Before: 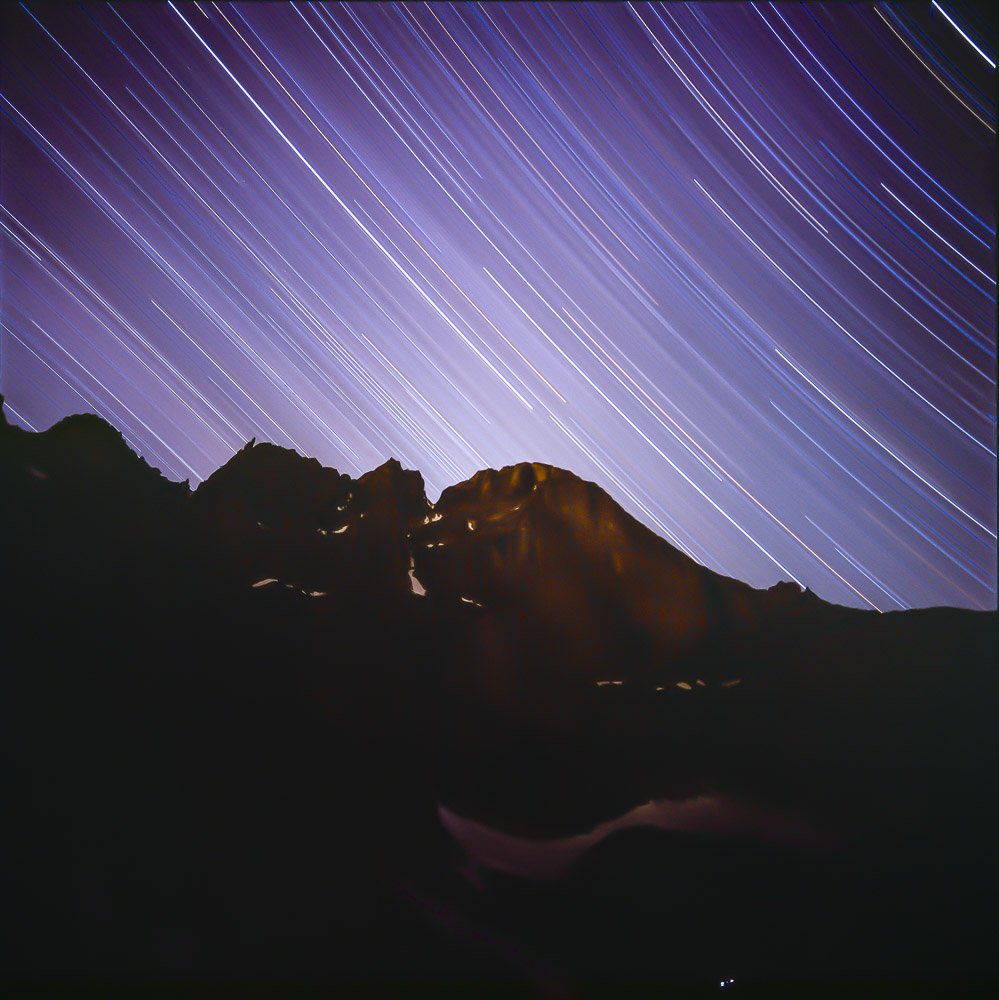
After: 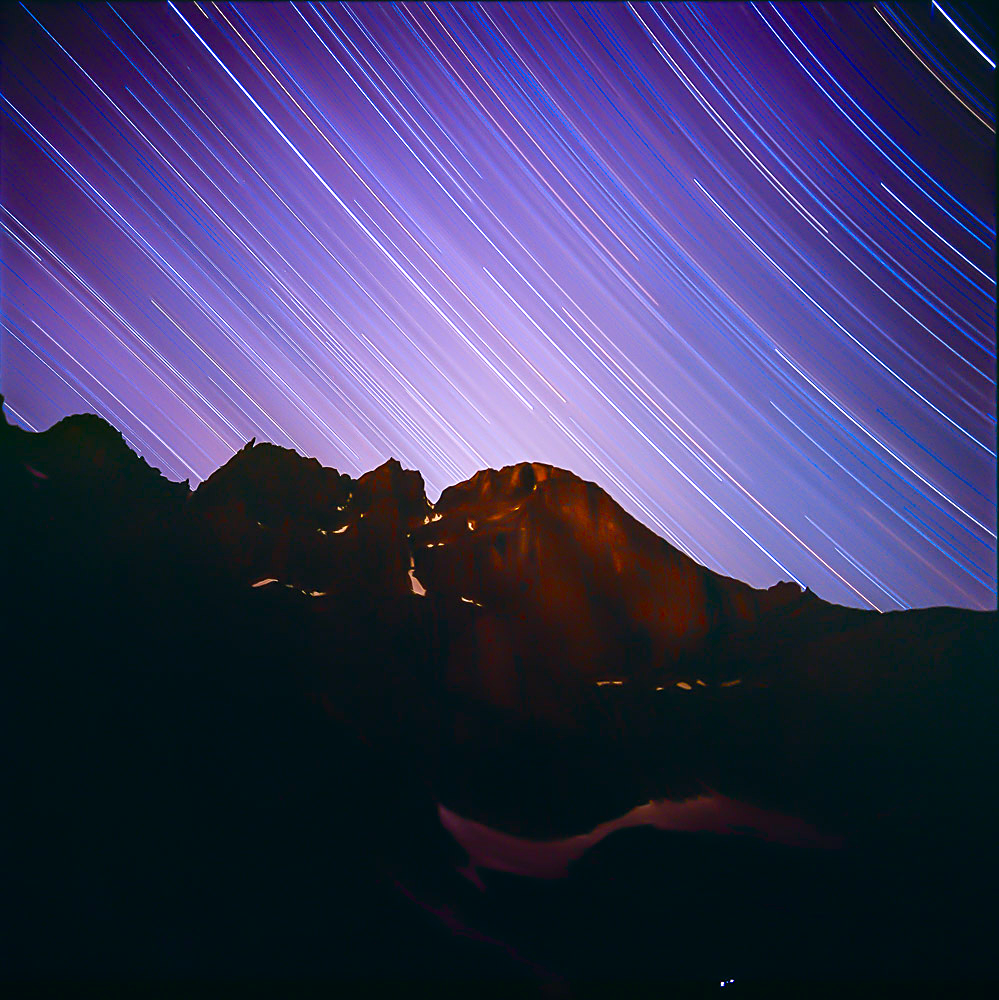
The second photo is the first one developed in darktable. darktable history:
color correction: highlights a* 5.38, highlights b* 5.3, shadows a* -4.26, shadows b* -5.11
exposure: compensate highlight preservation false
sharpen: on, module defaults
contrast brightness saturation: saturation 0.5
